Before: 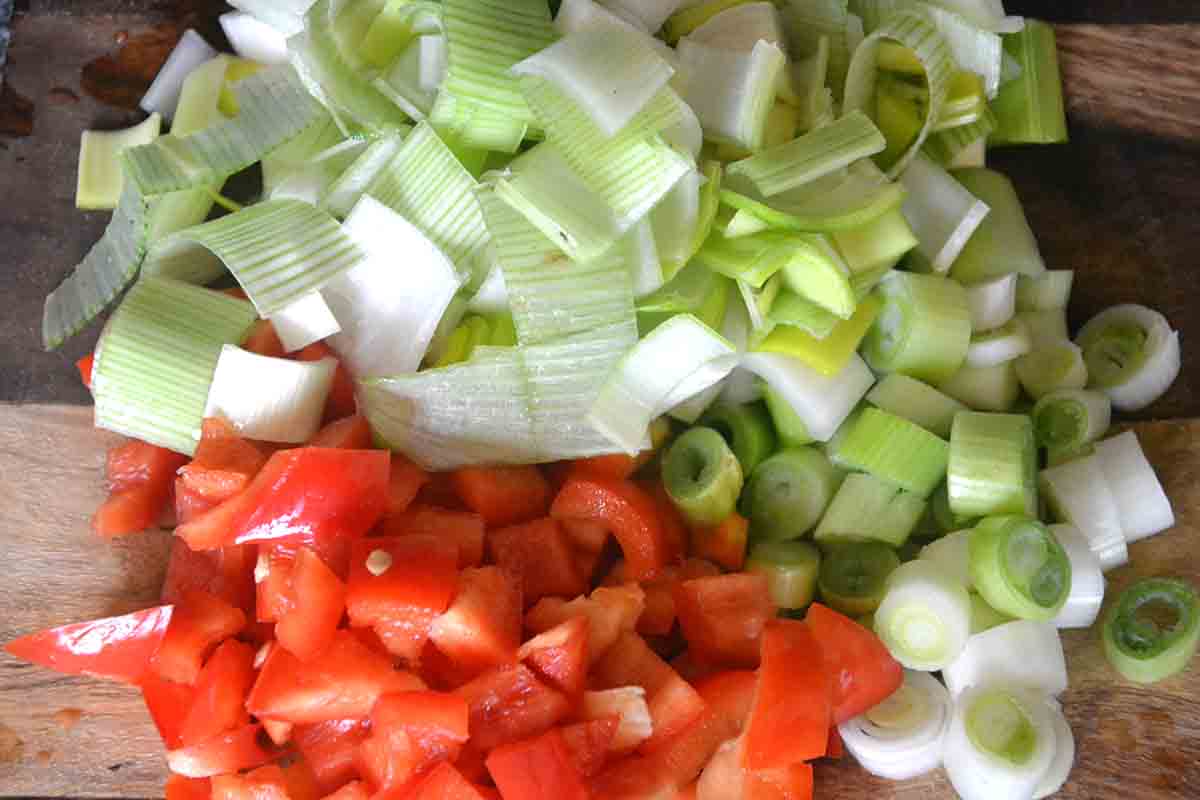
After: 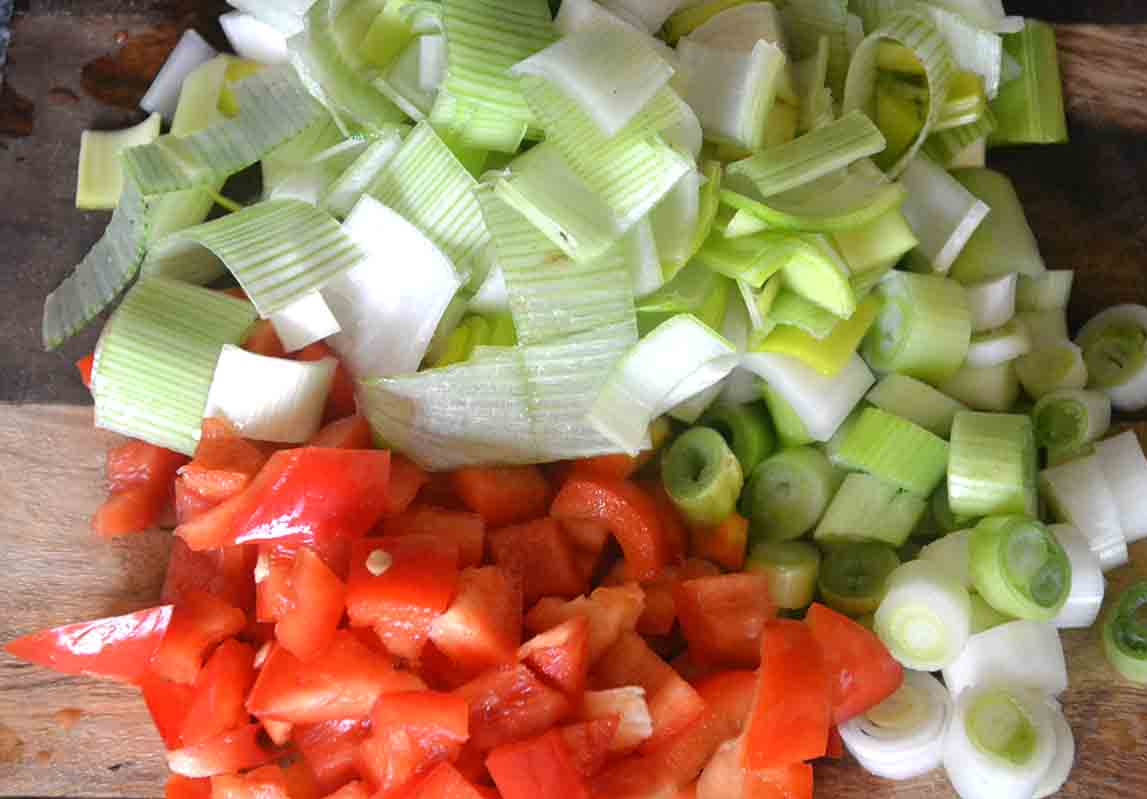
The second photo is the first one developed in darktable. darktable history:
crop: right 4.343%, bottom 0.036%
